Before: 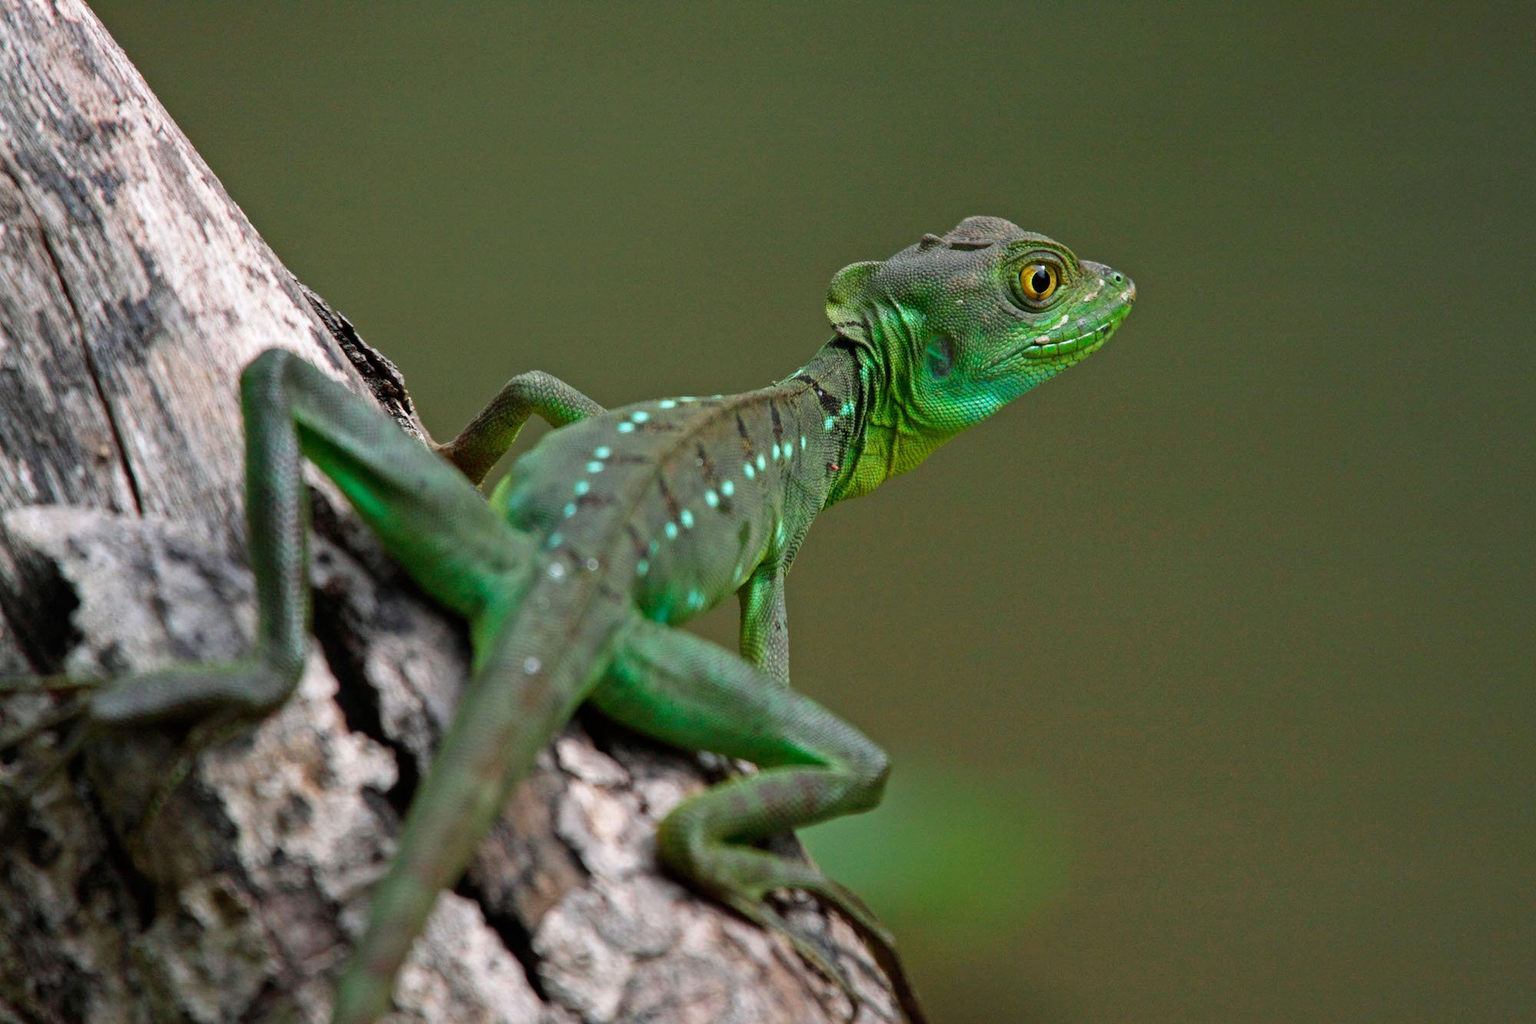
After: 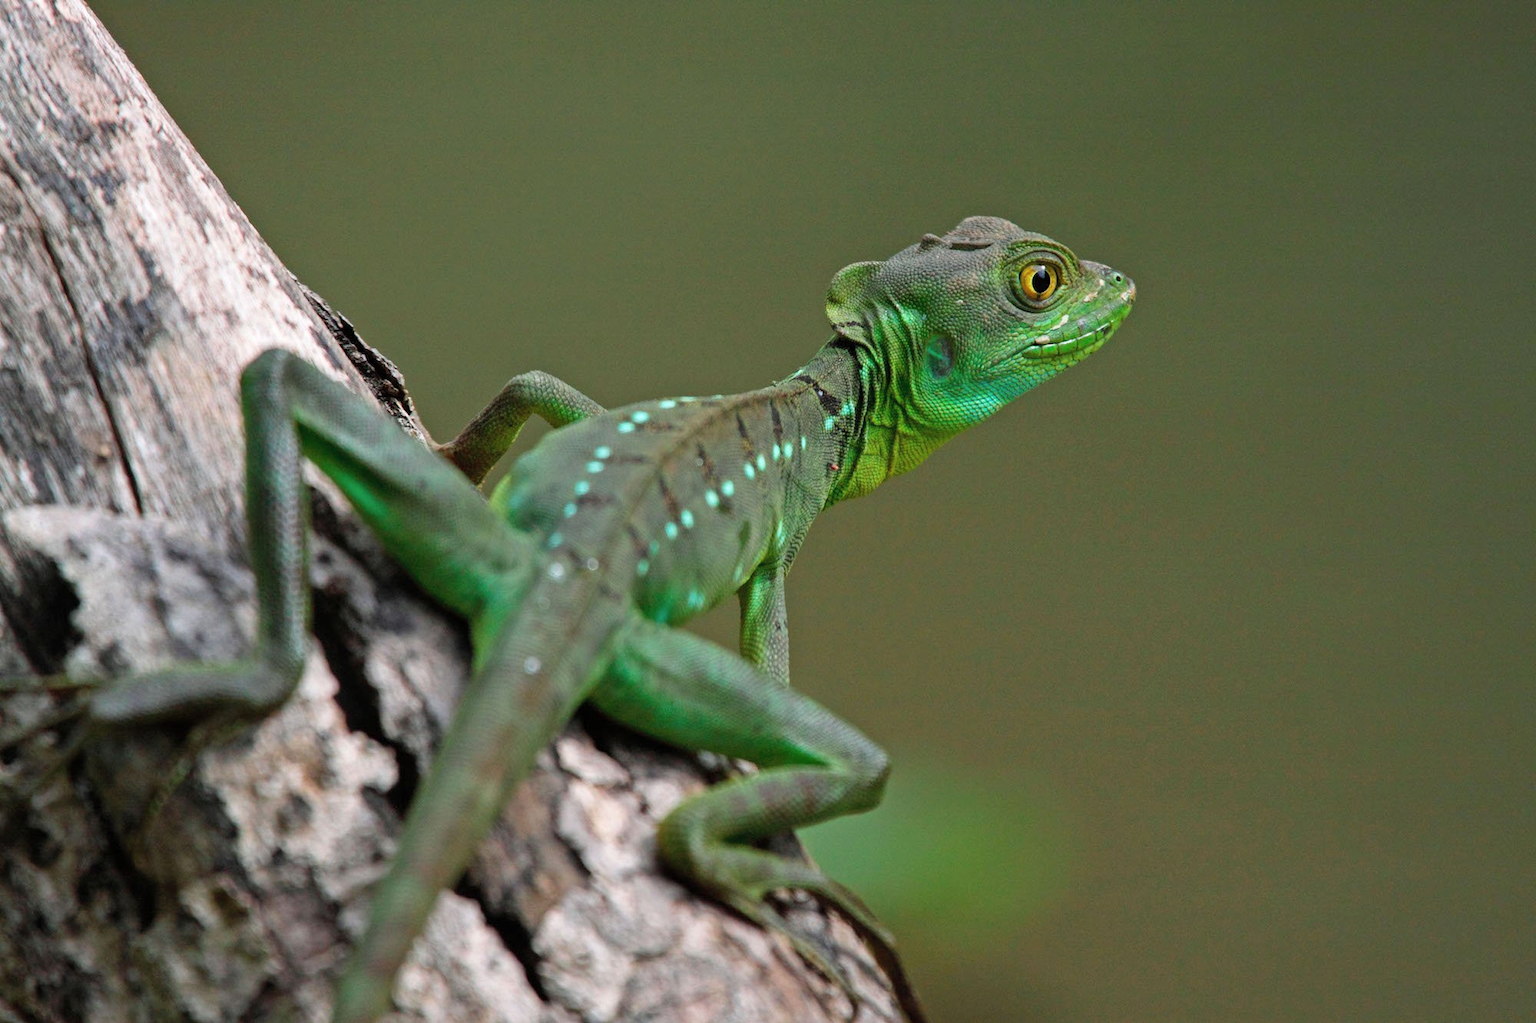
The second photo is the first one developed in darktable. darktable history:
contrast brightness saturation: contrast 0.055, brightness 0.066, saturation 0.006
